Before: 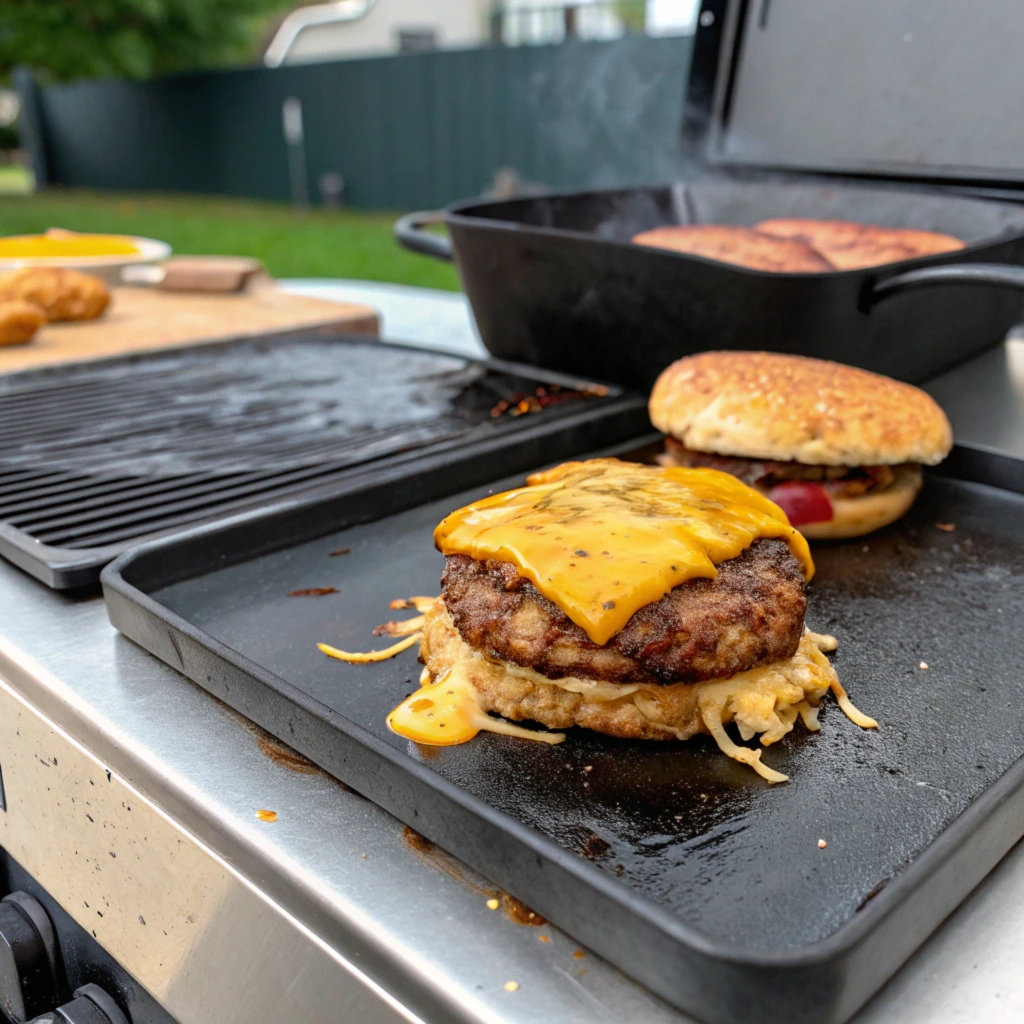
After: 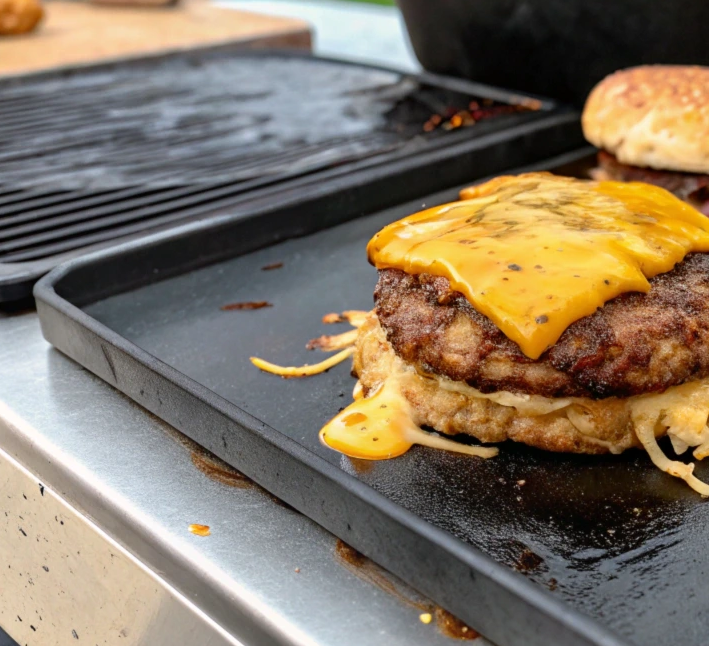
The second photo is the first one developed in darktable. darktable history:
crop: left 6.544%, top 27.986%, right 24.191%, bottom 8.918%
